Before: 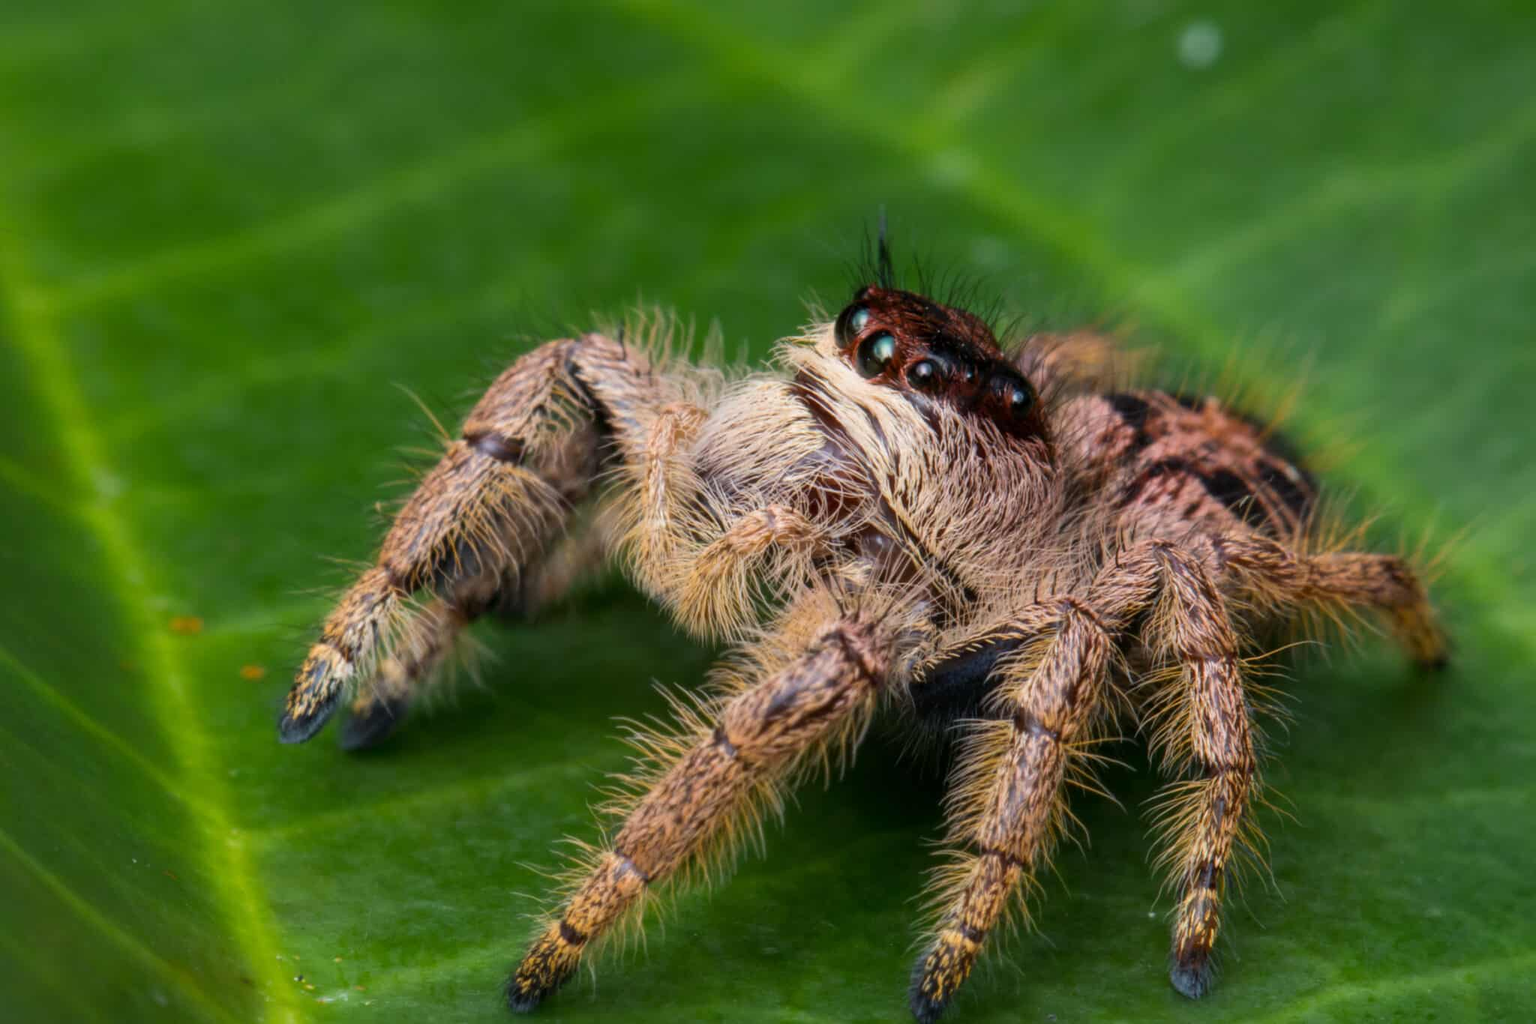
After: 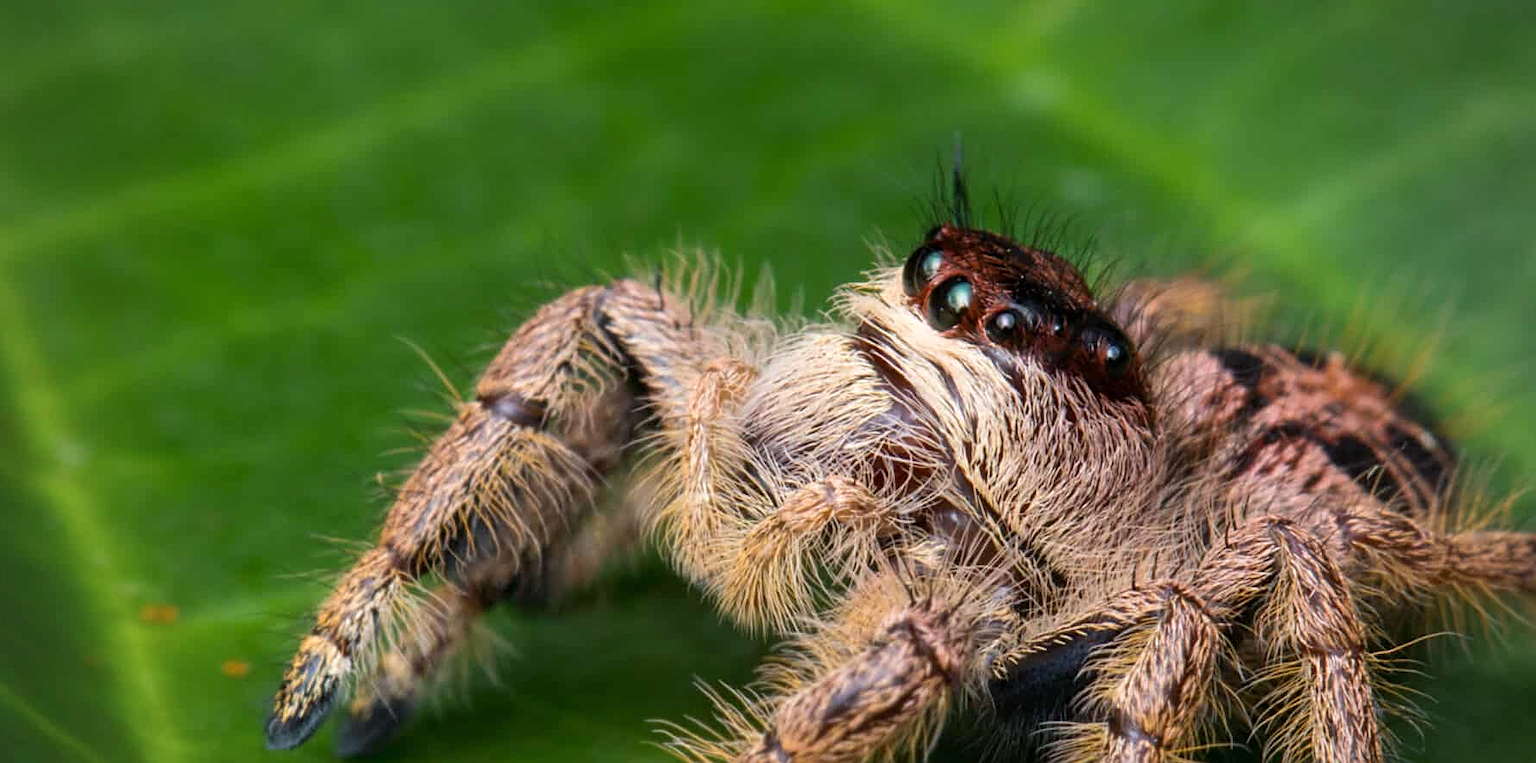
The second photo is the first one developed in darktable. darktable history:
exposure: exposure 0.2 EV, compensate exposure bias true, compensate highlight preservation false
crop: left 3.12%, top 8.839%, right 9.626%, bottom 26.109%
sharpen: on, module defaults
vignetting: fall-off start 74.05%, fall-off radius 65.79%, brightness -0.396, saturation -0.297, unbound false
